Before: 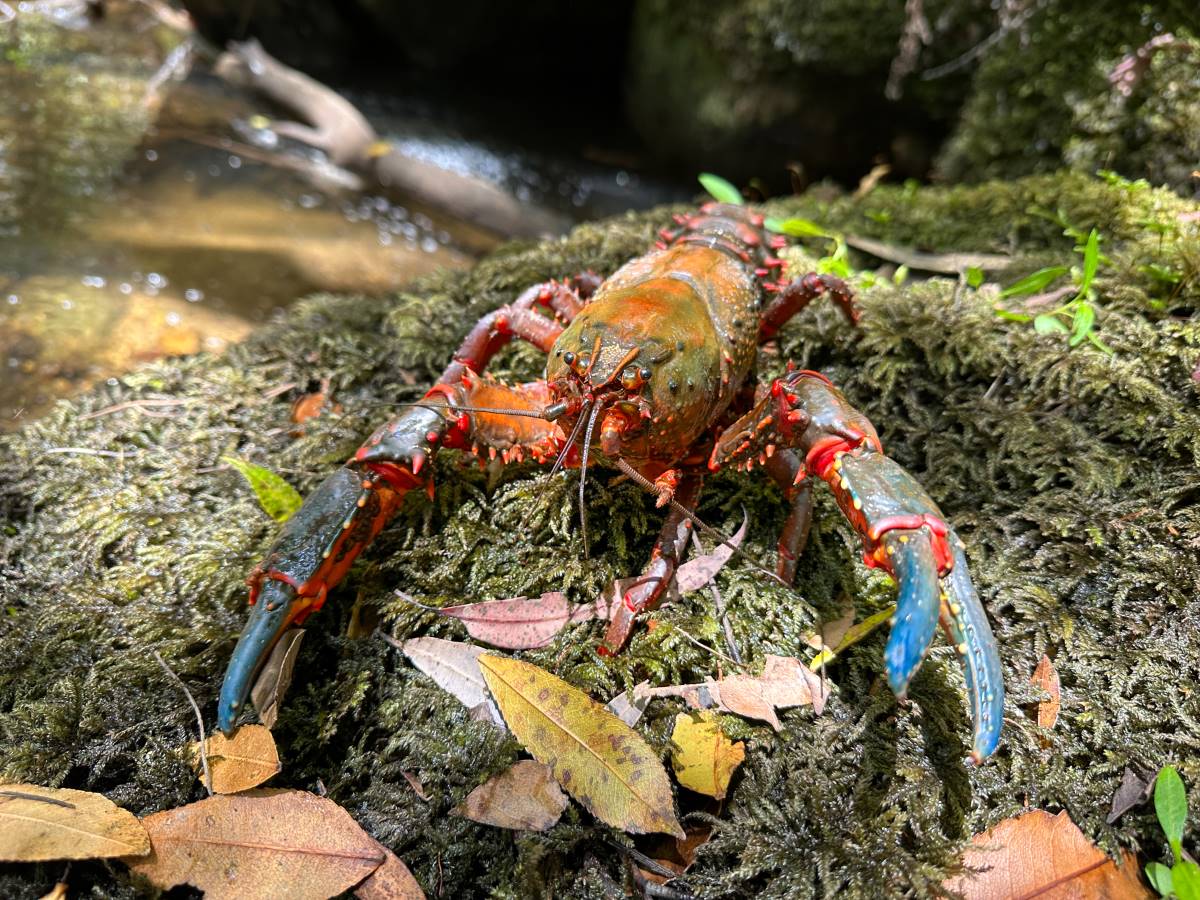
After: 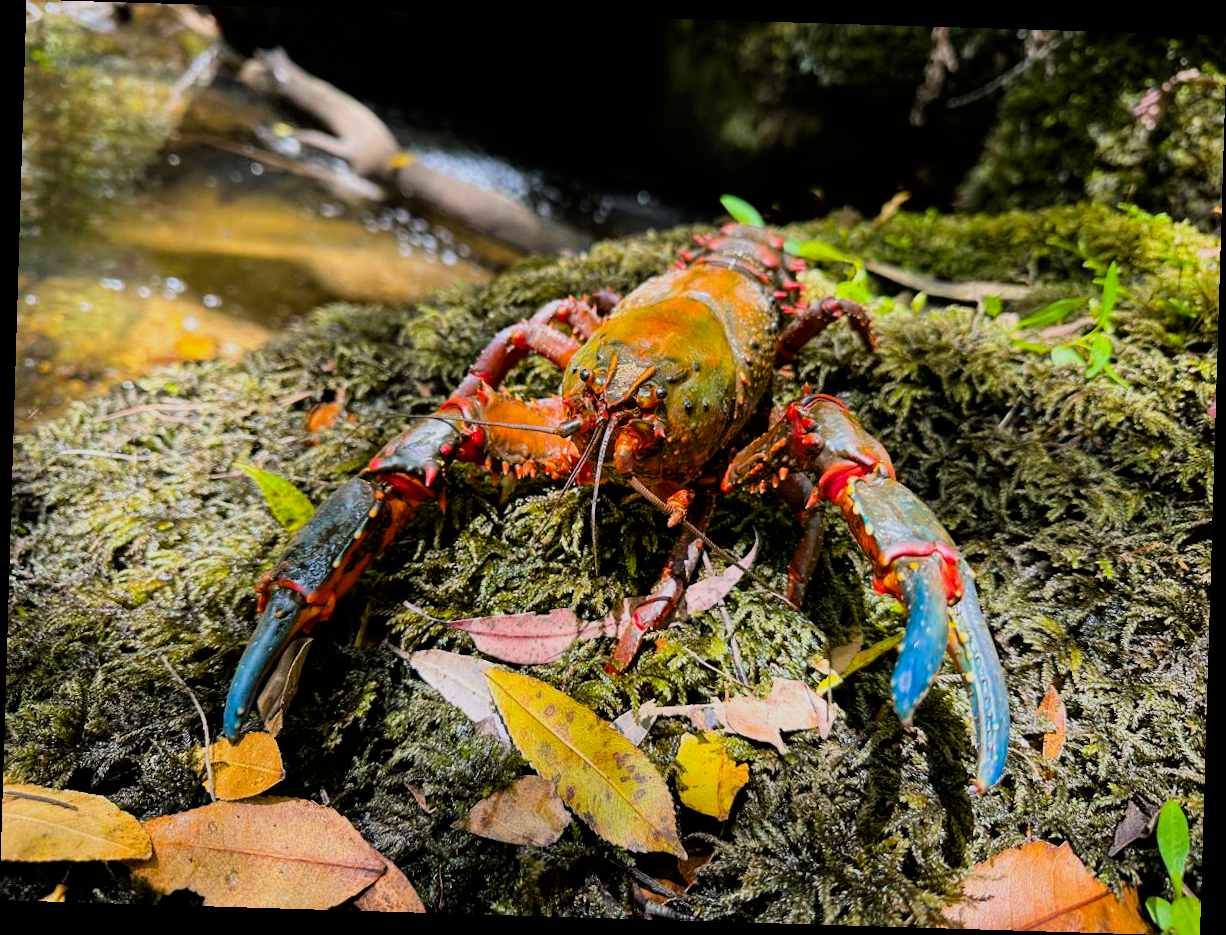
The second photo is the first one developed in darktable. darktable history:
color balance rgb: perceptual saturation grading › global saturation 30%, global vibrance 20%
filmic rgb: black relative exposure -7.65 EV, white relative exposure 4.56 EV, hardness 3.61, contrast 1.25
rotate and perspective: rotation 1.72°, automatic cropping off
